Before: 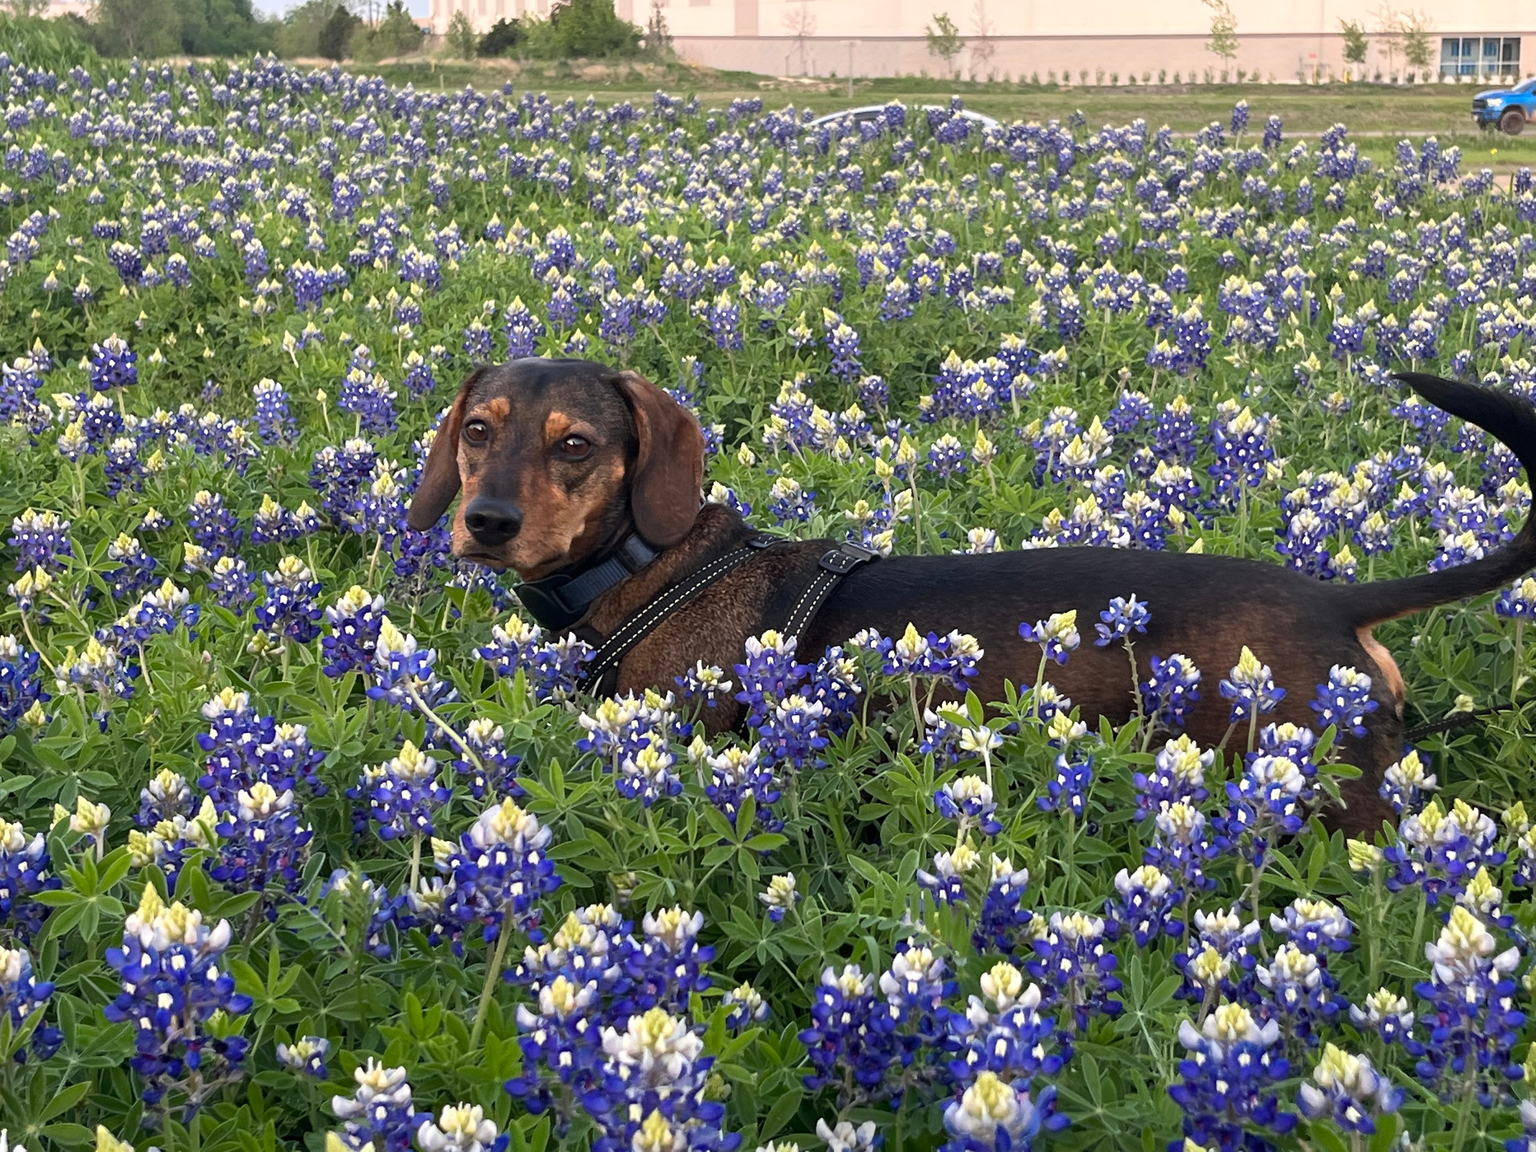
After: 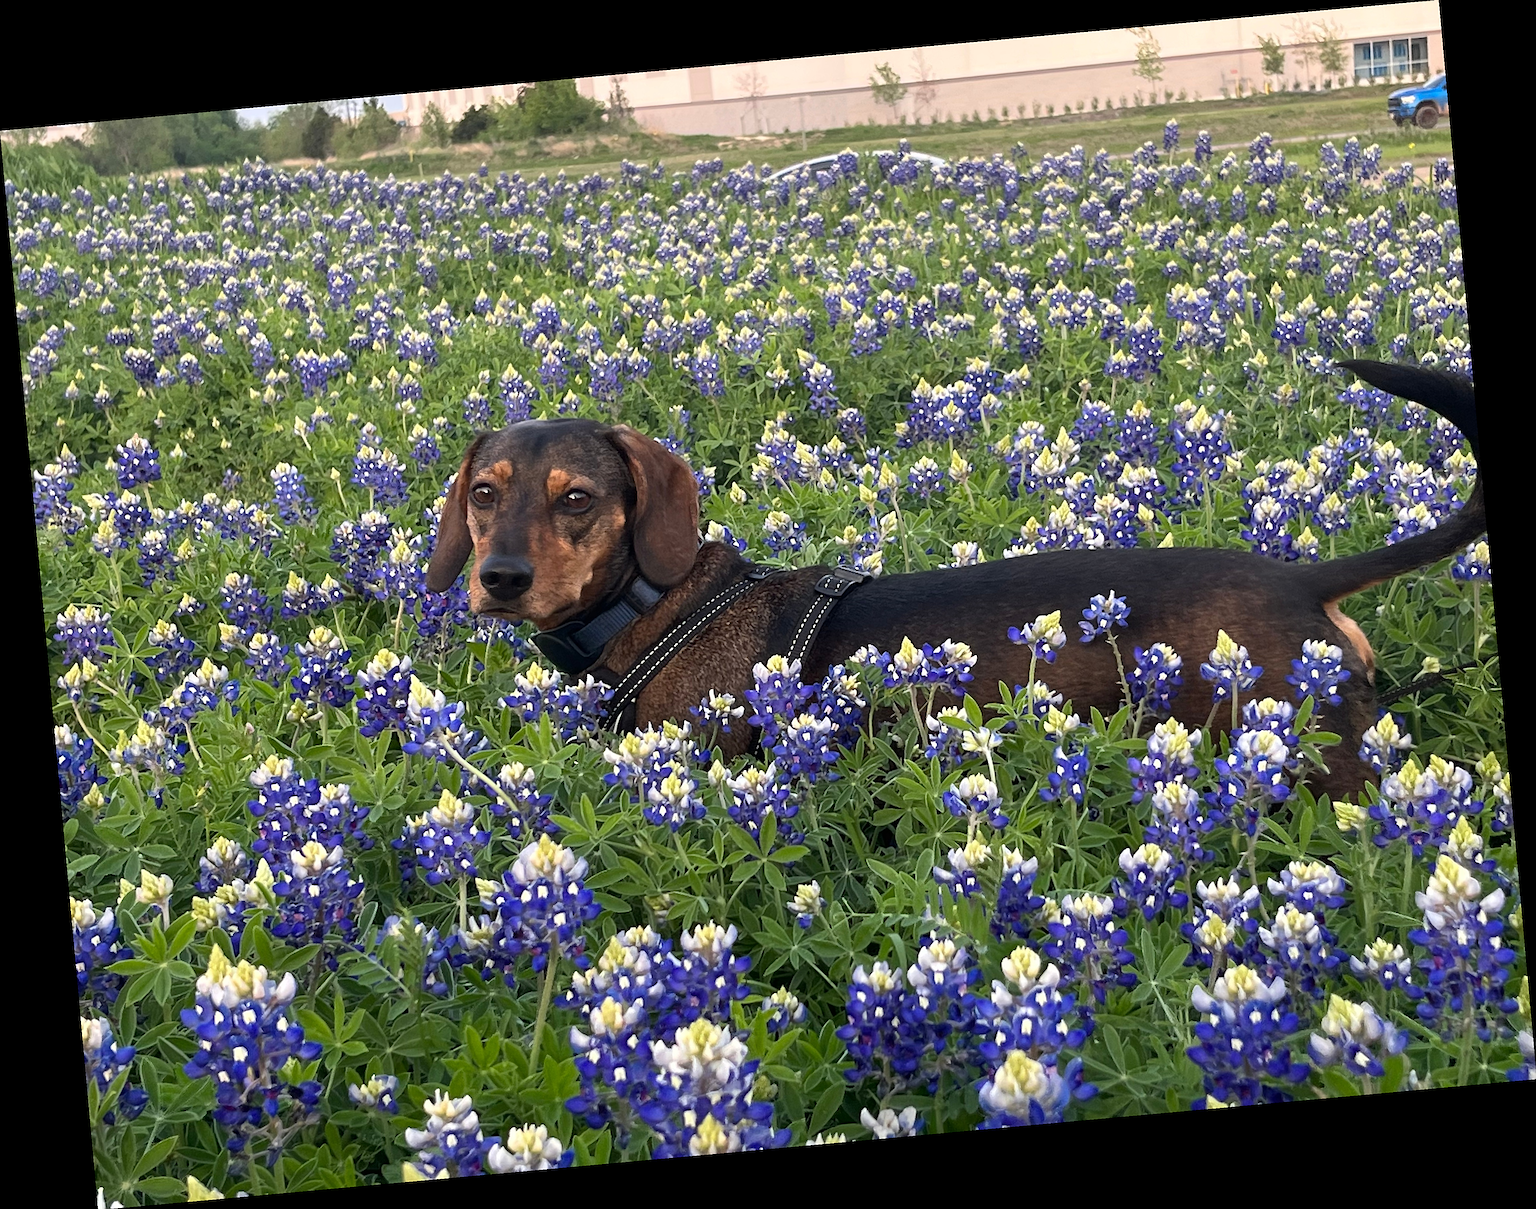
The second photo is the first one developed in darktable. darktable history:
sharpen: on, module defaults
rotate and perspective: rotation -5.2°, automatic cropping off
